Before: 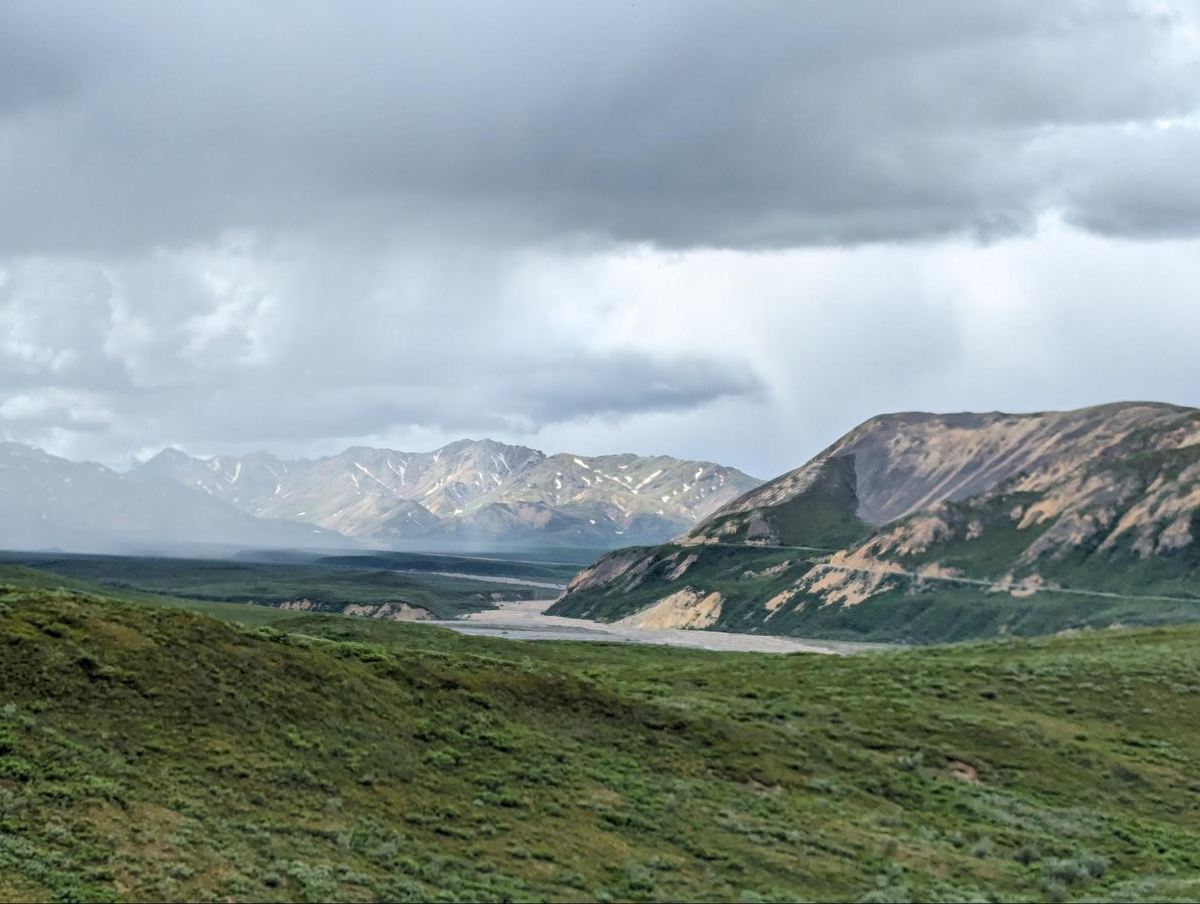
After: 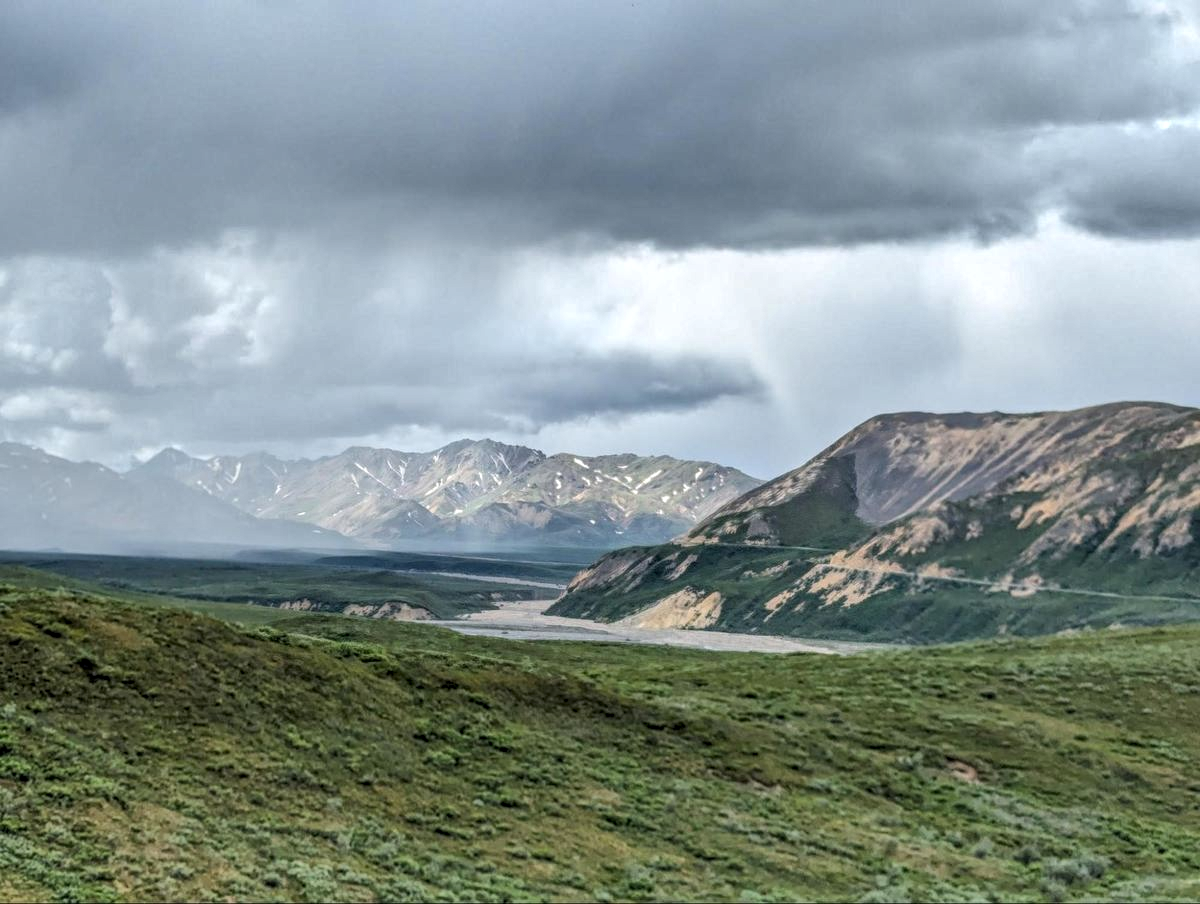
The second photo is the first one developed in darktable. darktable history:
local contrast: highlights 0%, shadows 0%, detail 133%
shadows and highlights: low approximation 0.01, soften with gaussian
